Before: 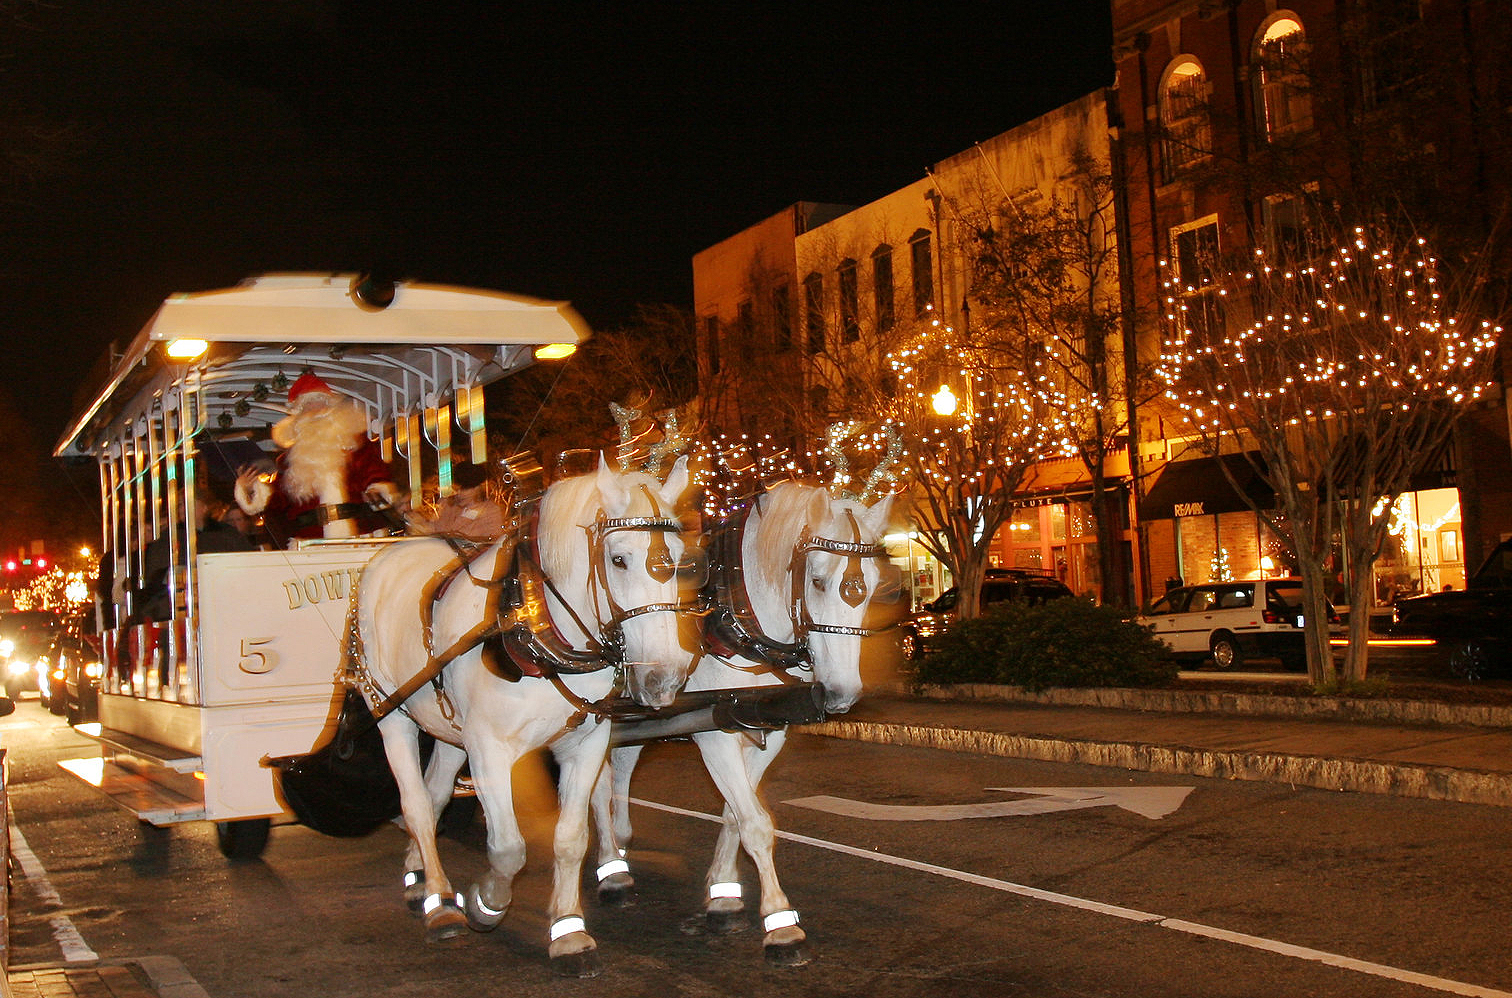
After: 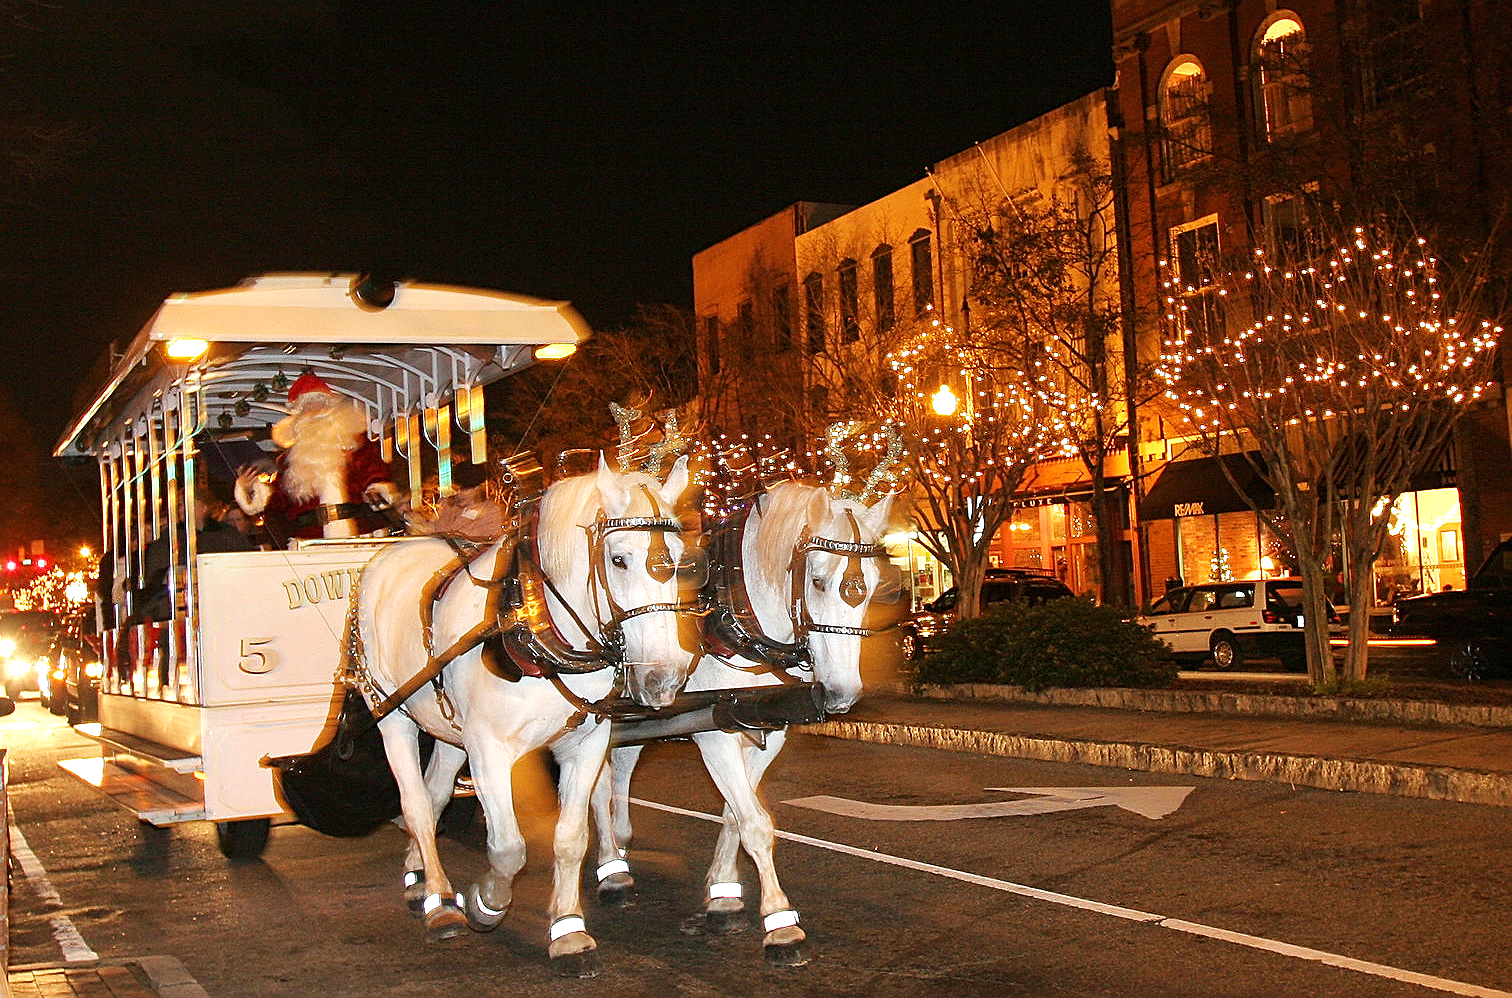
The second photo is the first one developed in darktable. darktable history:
sharpen: on, module defaults
exposure: black level correction 0, exposure 0.498 EV, compensate highlight preservation false
velvia: strength 6.14%
